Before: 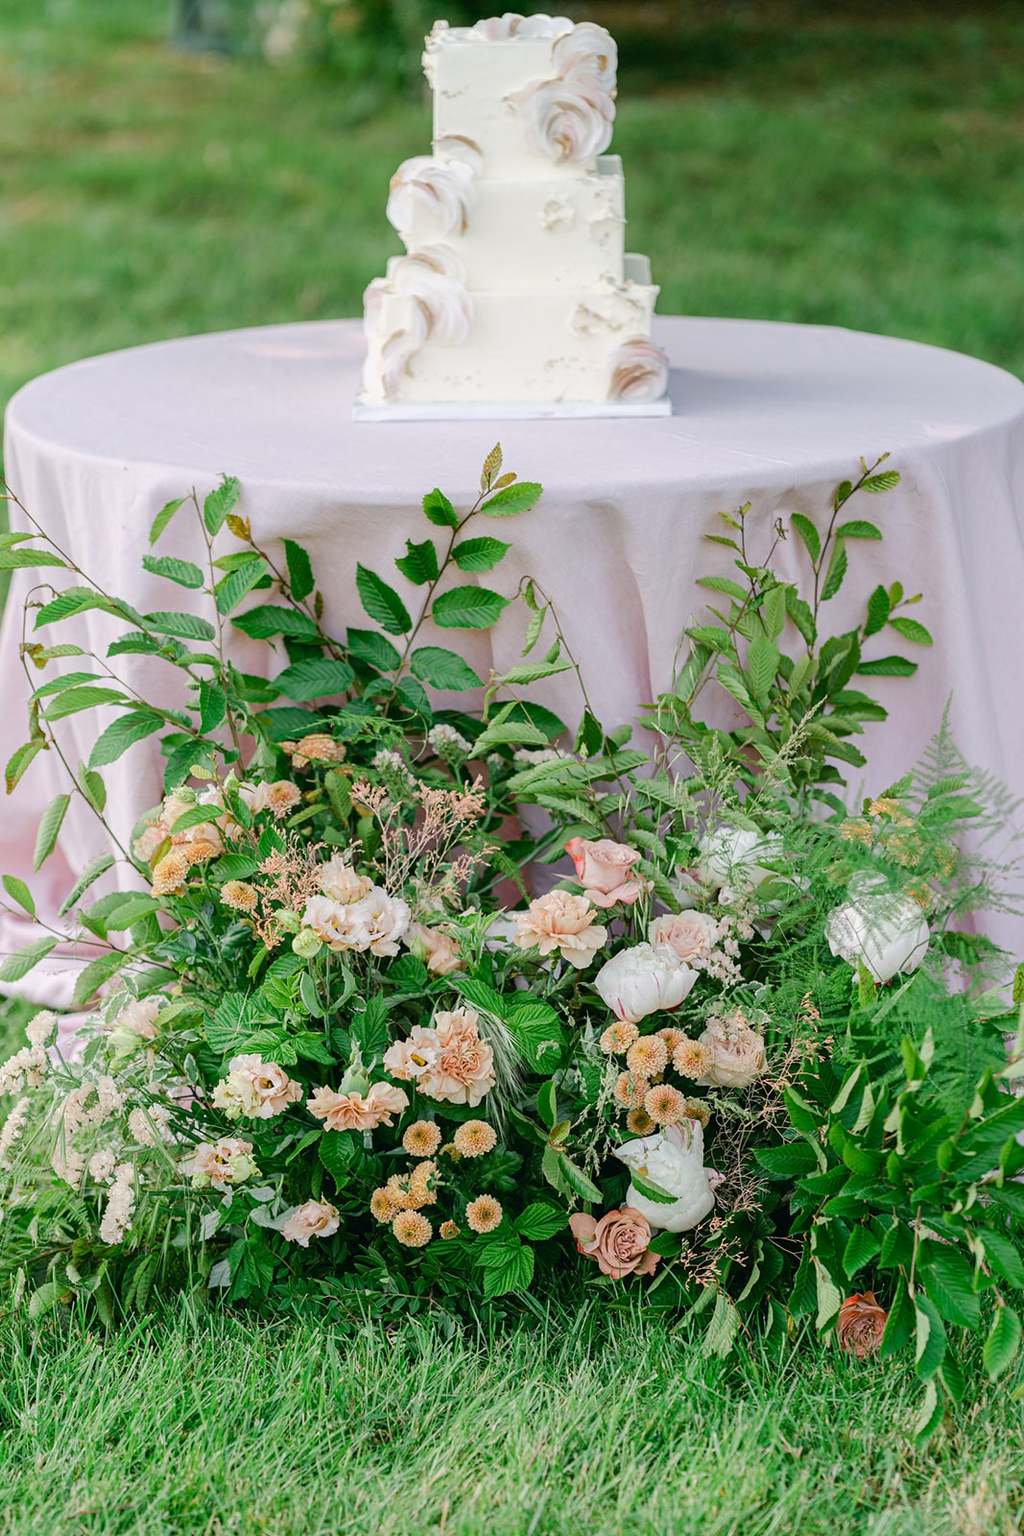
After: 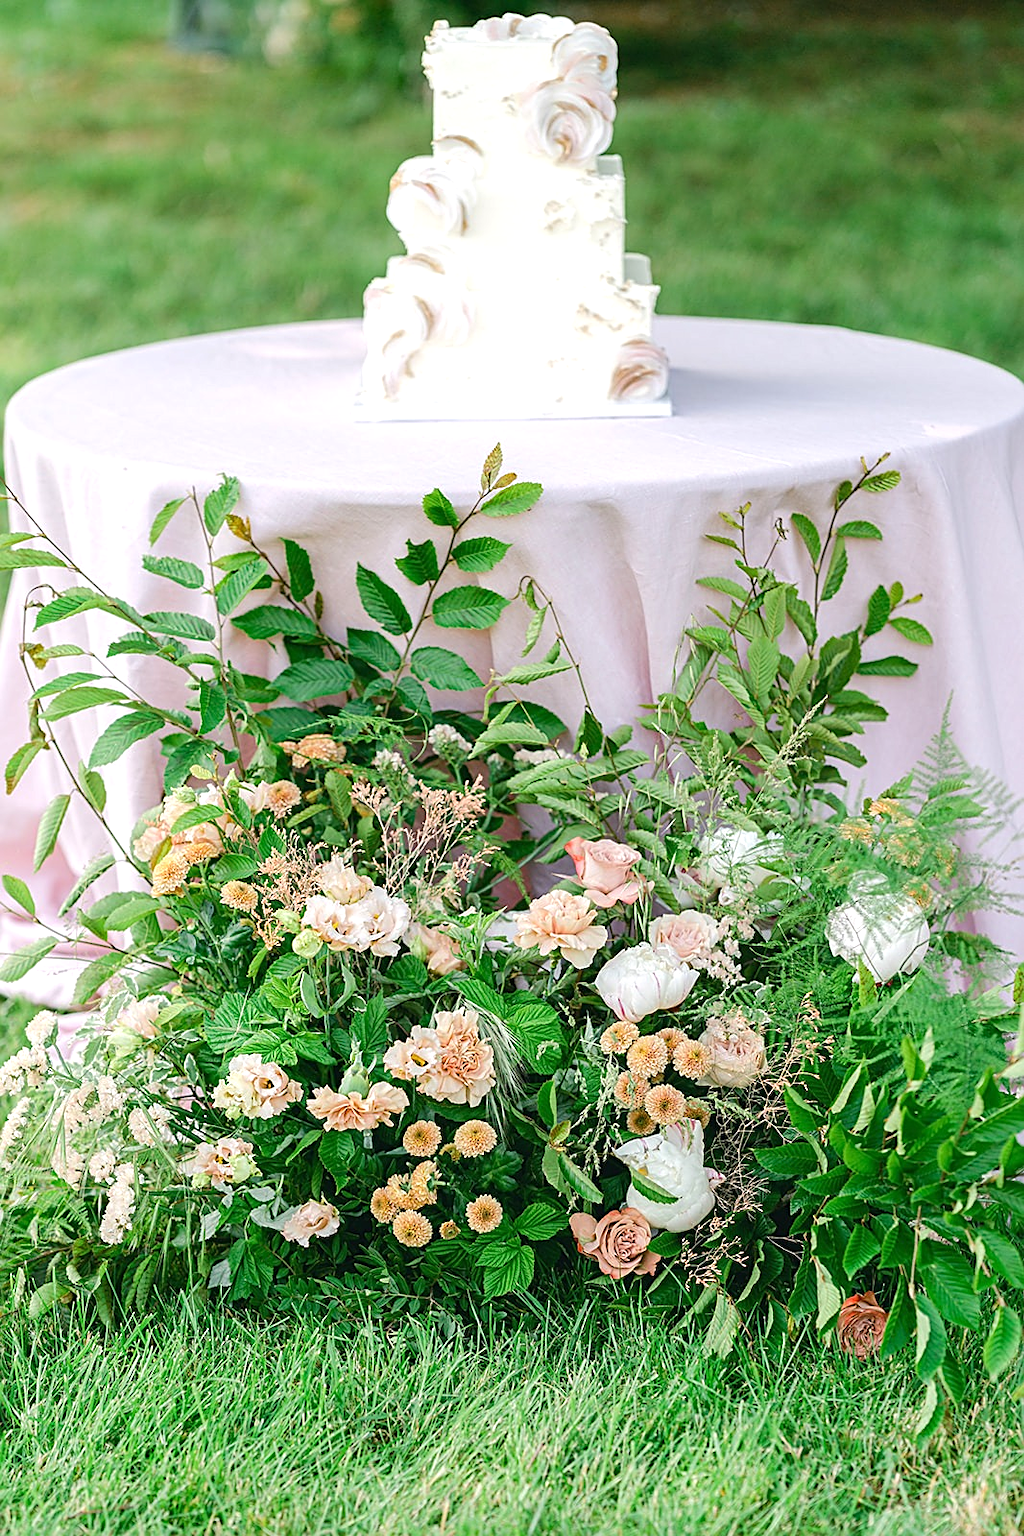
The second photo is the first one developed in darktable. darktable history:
exposure: black level correction 0, exposure 0.498 EV, compensate exposure bias true, compensate highlight preservation false
sharpen: on, module defaults
tone curve: curves: ch0 [(0, 0) (0.003, 0.022) (0.011, 0.027) (0.025, 0.038) (0.044, 0.056) (0.069, 0.081) (0.1, 0.11) (0.136, 0.145) (0.177, 0.185) (0.224, 0.229) (0.277, 0.278) (0.335, 0.335) (0.399, 0.399) (0.468, 0.468) (0.543, 0.543) (0.623, 0.623) (0.709, 0.705) (0.801, 0.793) (0.898, 0.887) (1, 1)], color space Lab, independent channels, preserve colors none
